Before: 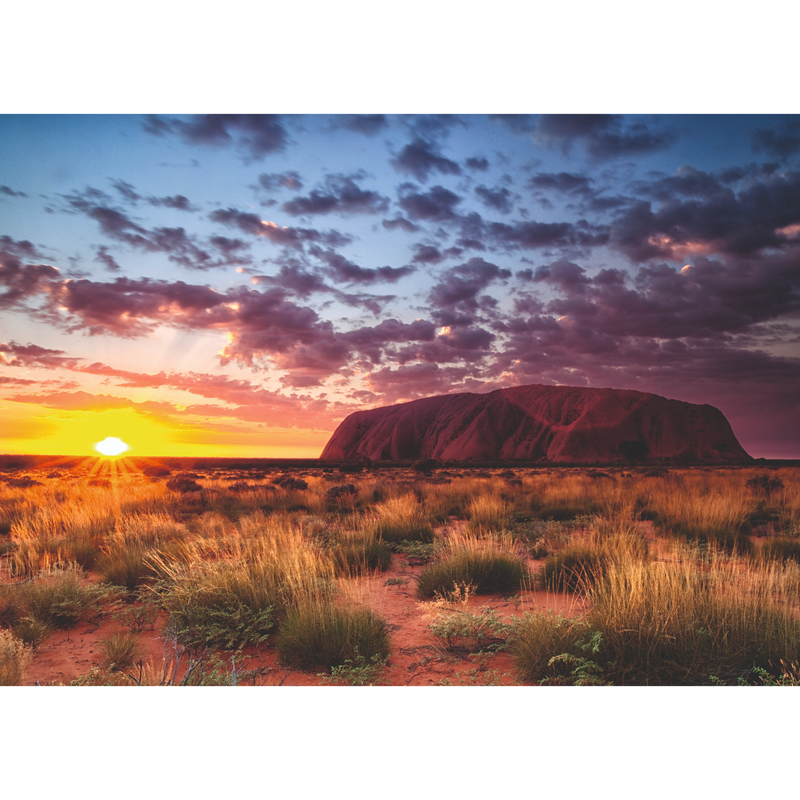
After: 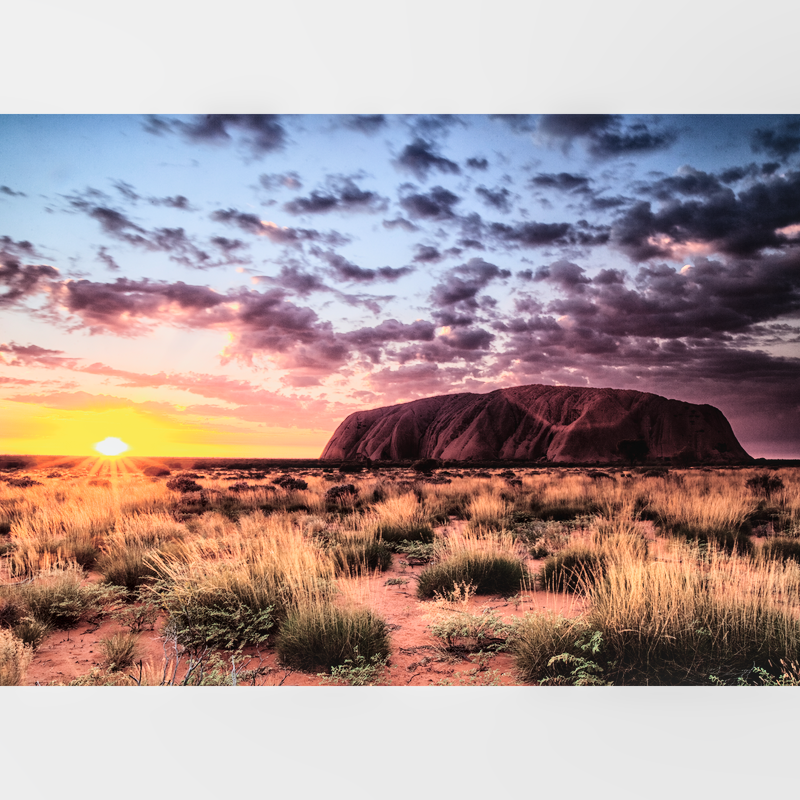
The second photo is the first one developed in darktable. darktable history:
local contrast: on, module defaults
filmic rgb: black relative exposure -7.65 EV, white relative exposure 4.56 EV, hardness 3.61
tone curve: curves: ch0 [(0, 0) (0.003, 0.001) (0.011, 0.004) (0.025, 0.008) (0.044, 0.015) (0.069, 0.022) (0.1, 0.031) (0.136, 0.052) (0.177, 0.101) (0.224, 0.181) (0.277, 0.289) (0.335, 0.418) (0.399, 0.541) (0.468, 0.65) (0.543, 0.739) (0.623, 0.817) (0.709, 0.882) (0.801, 0.919) (0.898, 0.958) (1, 1)], color space Lab, independent channels, preserve colors none
